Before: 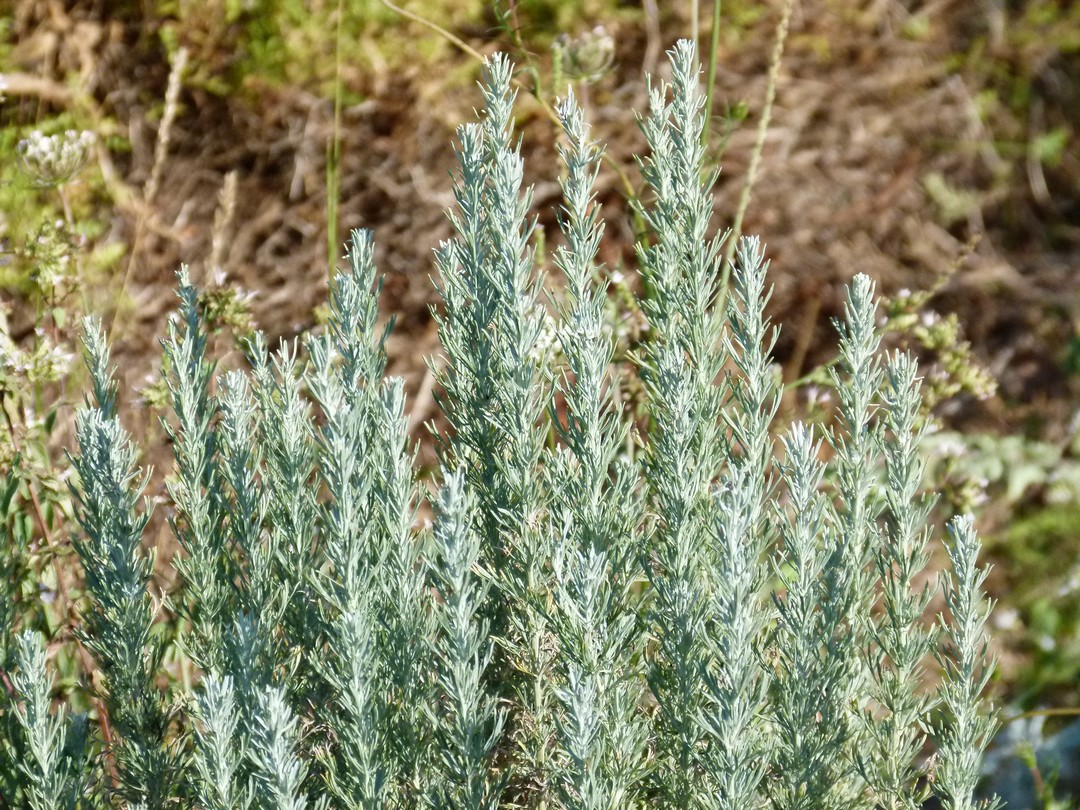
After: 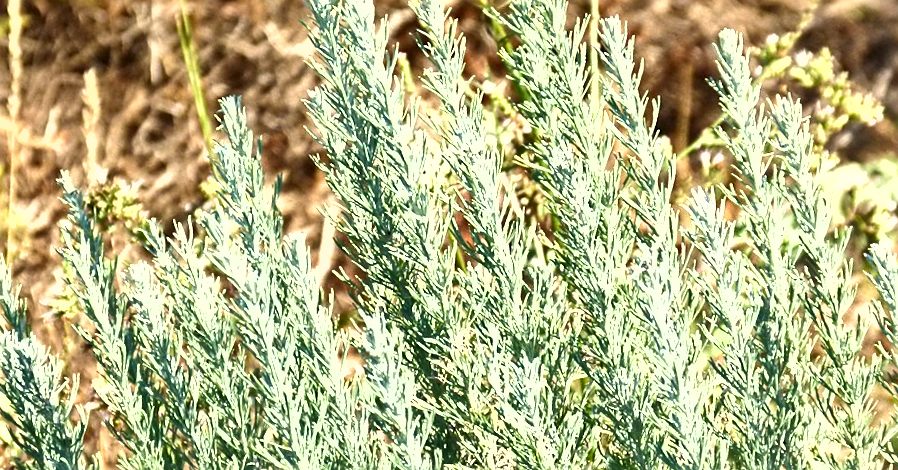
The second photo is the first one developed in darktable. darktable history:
sharpen: on, module defaults
white balance: red 1.029, blue 0.92
exposure: black level correction 0, exposure 1.173 EV, compensate exposure bias true, compensate highlight preservation false
crop and rotate: angle -1.96°, left 3.097%, top 4.154%, right 1.586%, bottom 0.529%
rotate and perspective: rotation -14.8°, crop left 0.1, crop right 0.903, crop top 0.25, crop bottom 0.748
shadows and highlights: low approximation 0.01, soften with gaussian
